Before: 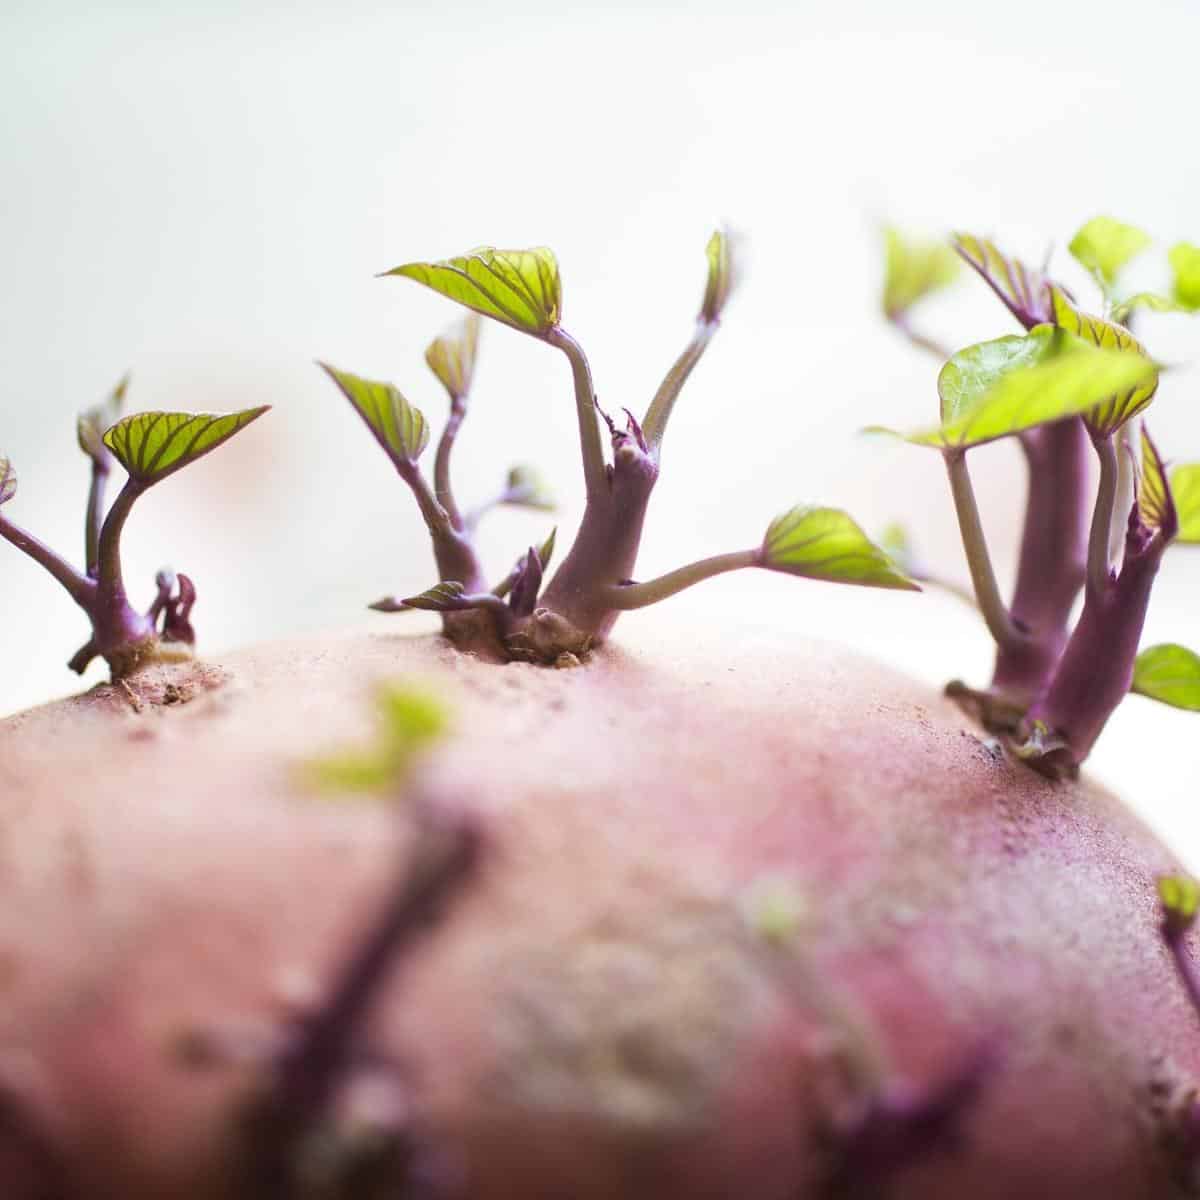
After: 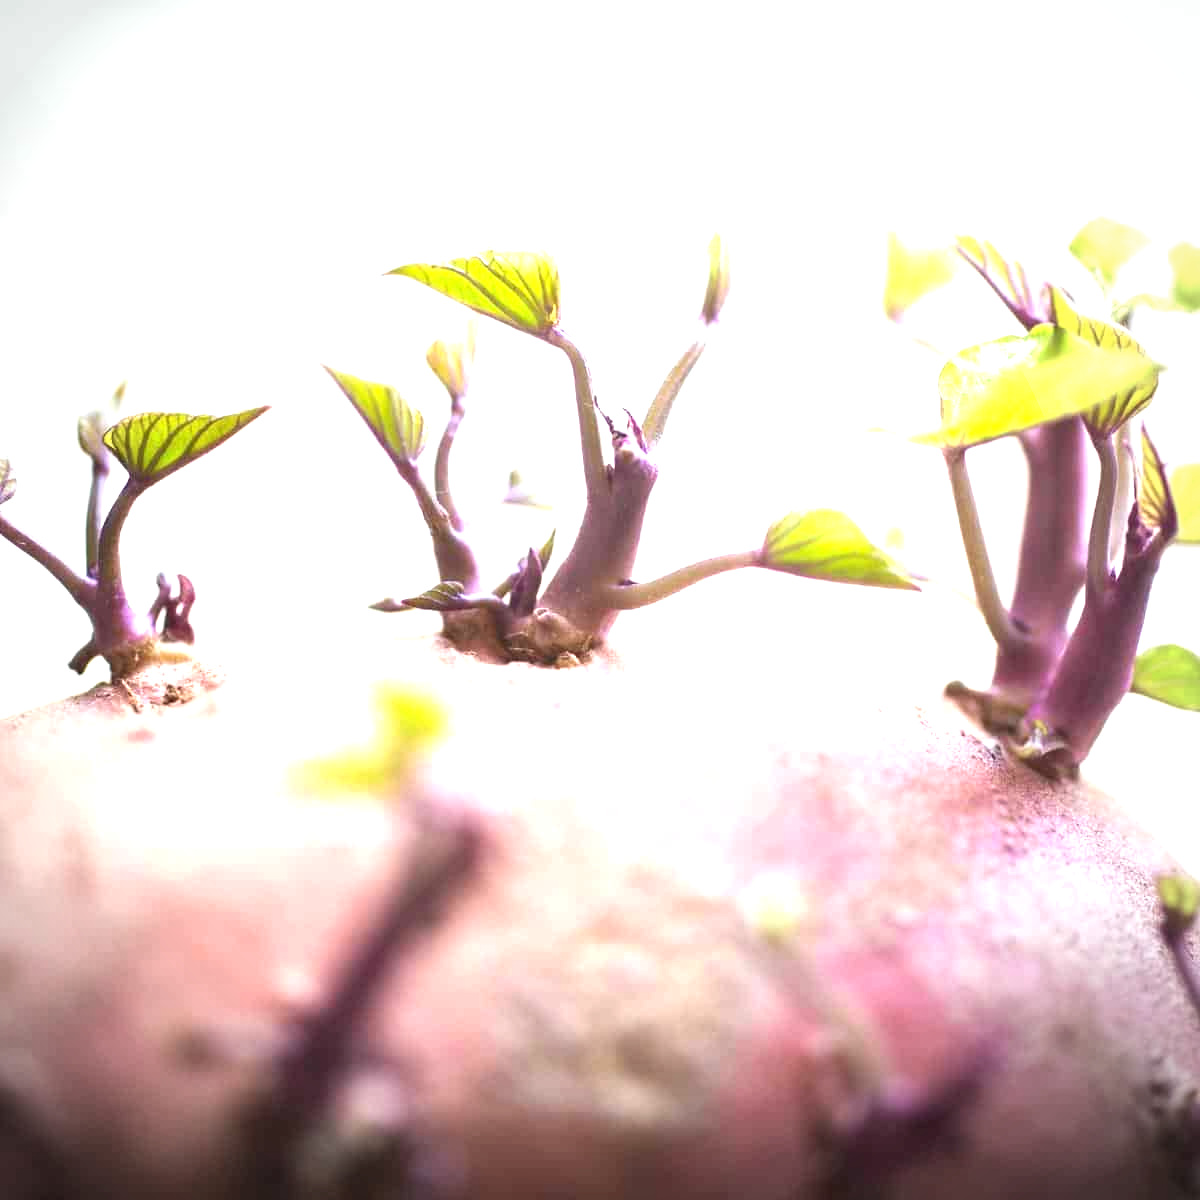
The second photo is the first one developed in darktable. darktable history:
vignetting: unbound false
exposure: black level correction 0, exposure 1.1 EV, compensate exposure bias true, compensate highlight preservation false
